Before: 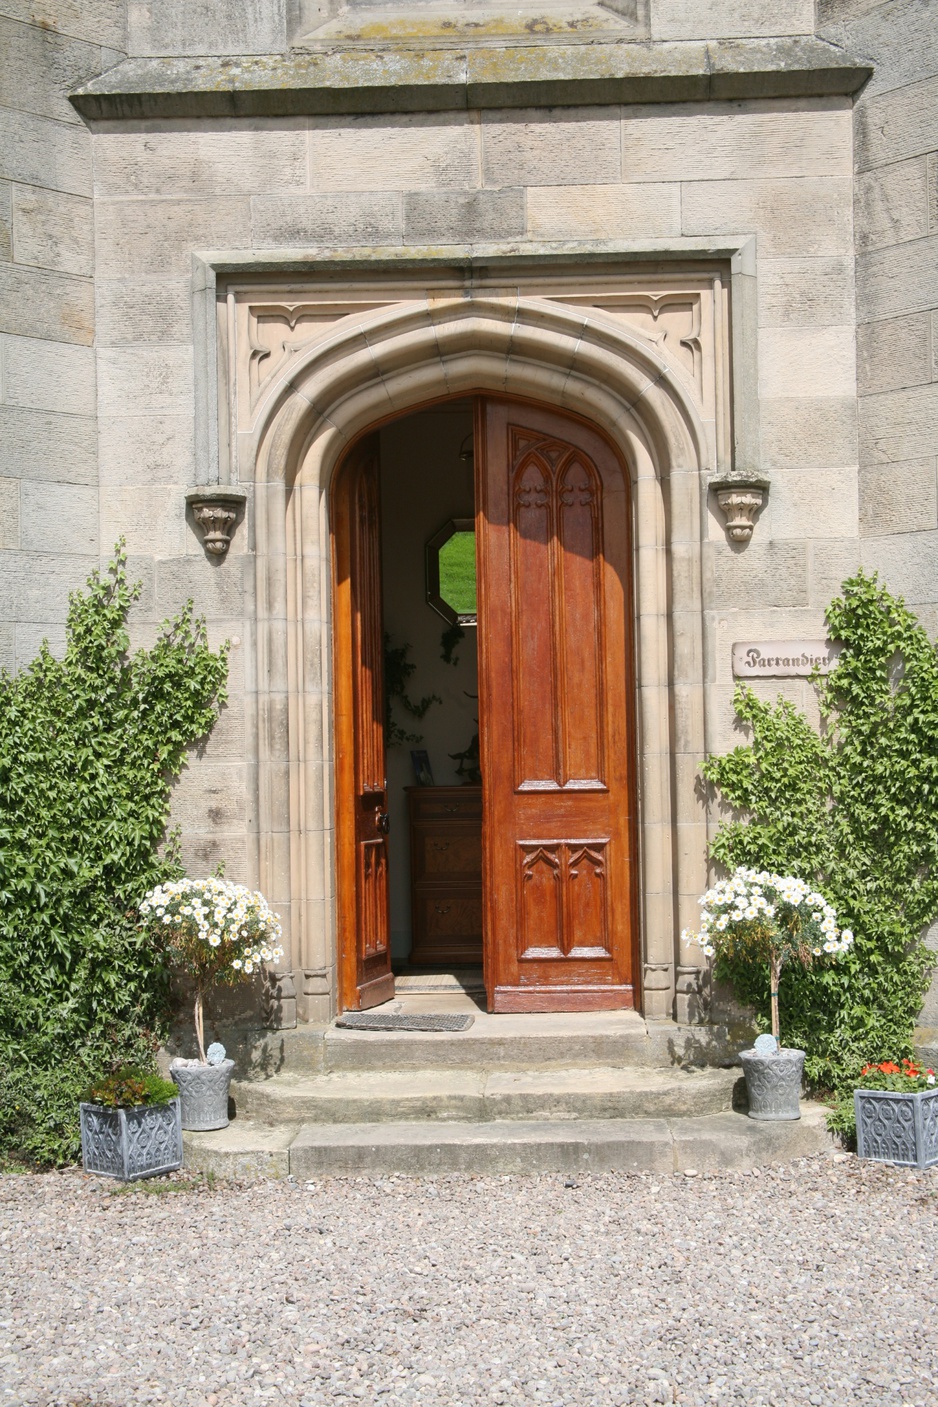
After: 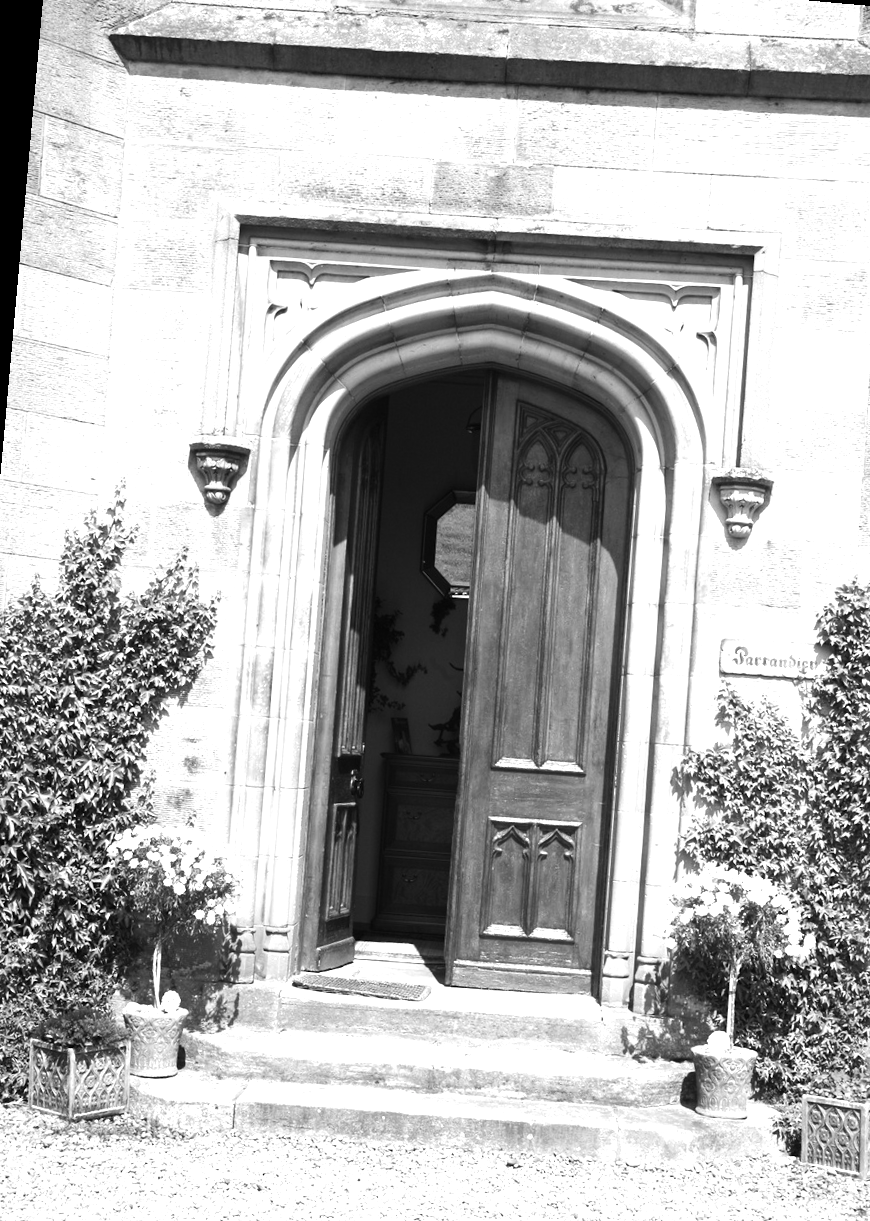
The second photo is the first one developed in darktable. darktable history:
crop and rotate: left 7.196%, top 4.574%, right 10.605%, bottom 13.178%
monochrome: a 16.01, b -2.65, highlights 0.52
color balance rgb: perceptual saturation grading › global saturation 36%, perceptual brilliance grading › global brilliance 10%, global vibrance 20%
tone equalizer: -8 EV -0.75 EV, -7 EV -0.7 EV, -6 EV -0.6 EV, -5 EV -0.4 EV, -3 EV 0.4 EV, -2 EV 0.6 EV, -1 EV 0.7 EV, +0 EV 0.75 EV, edges refinement/feathering 500, mask exposure compensation -1.57 EV, preserve details no
rotate and perspective: rotation 5.12°, automatic cropping off
